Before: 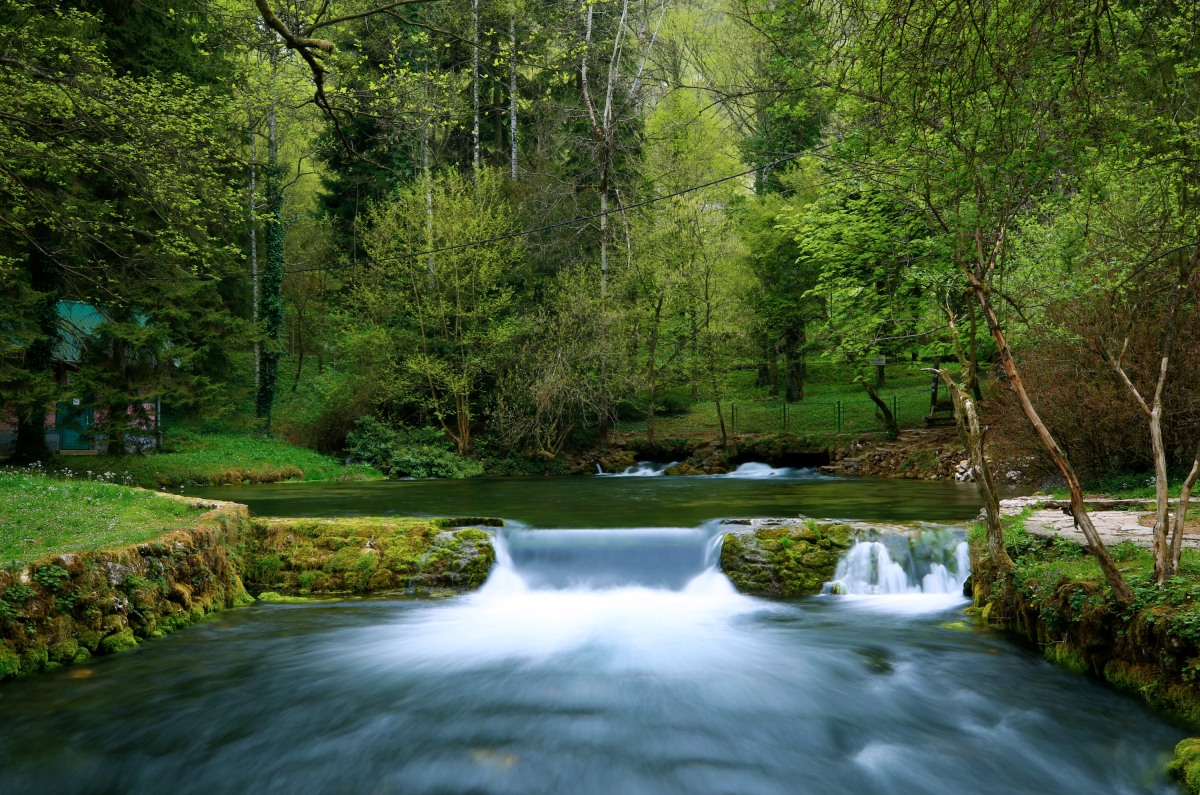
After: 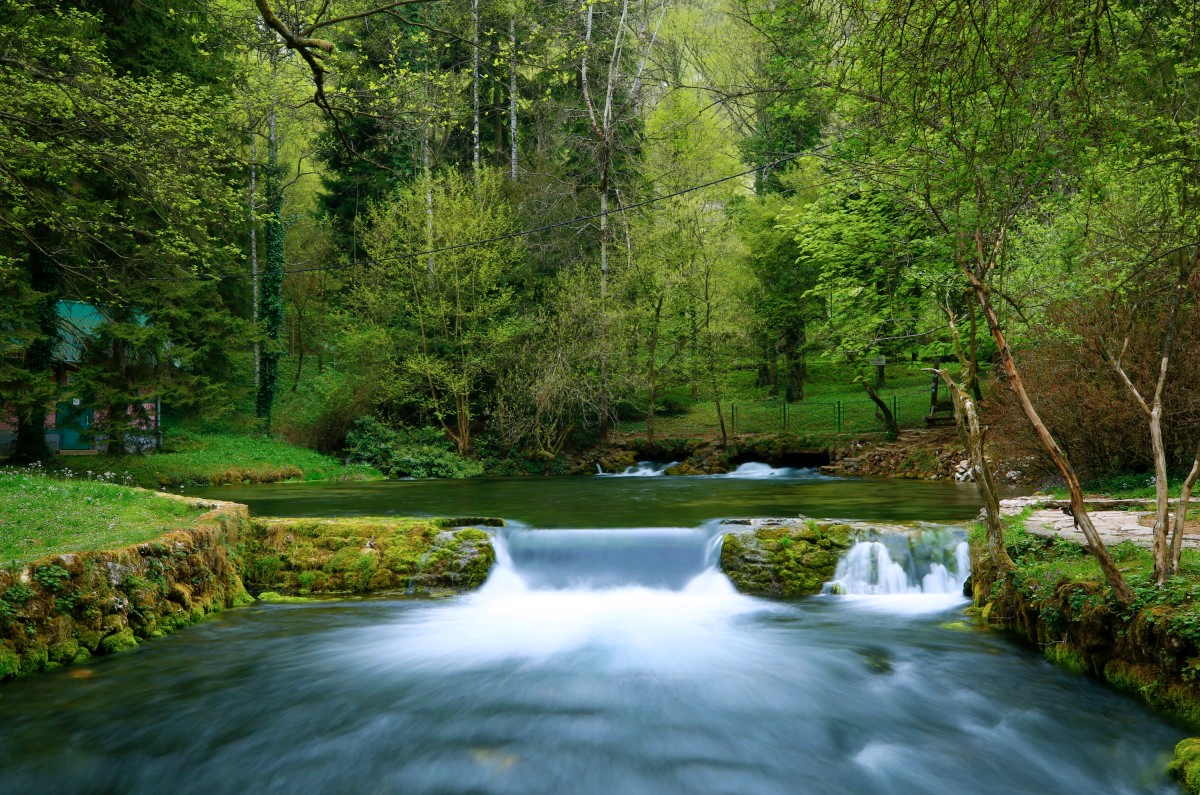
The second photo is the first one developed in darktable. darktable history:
levels: gray 59.35%, levels [0, 0.478, 1]
